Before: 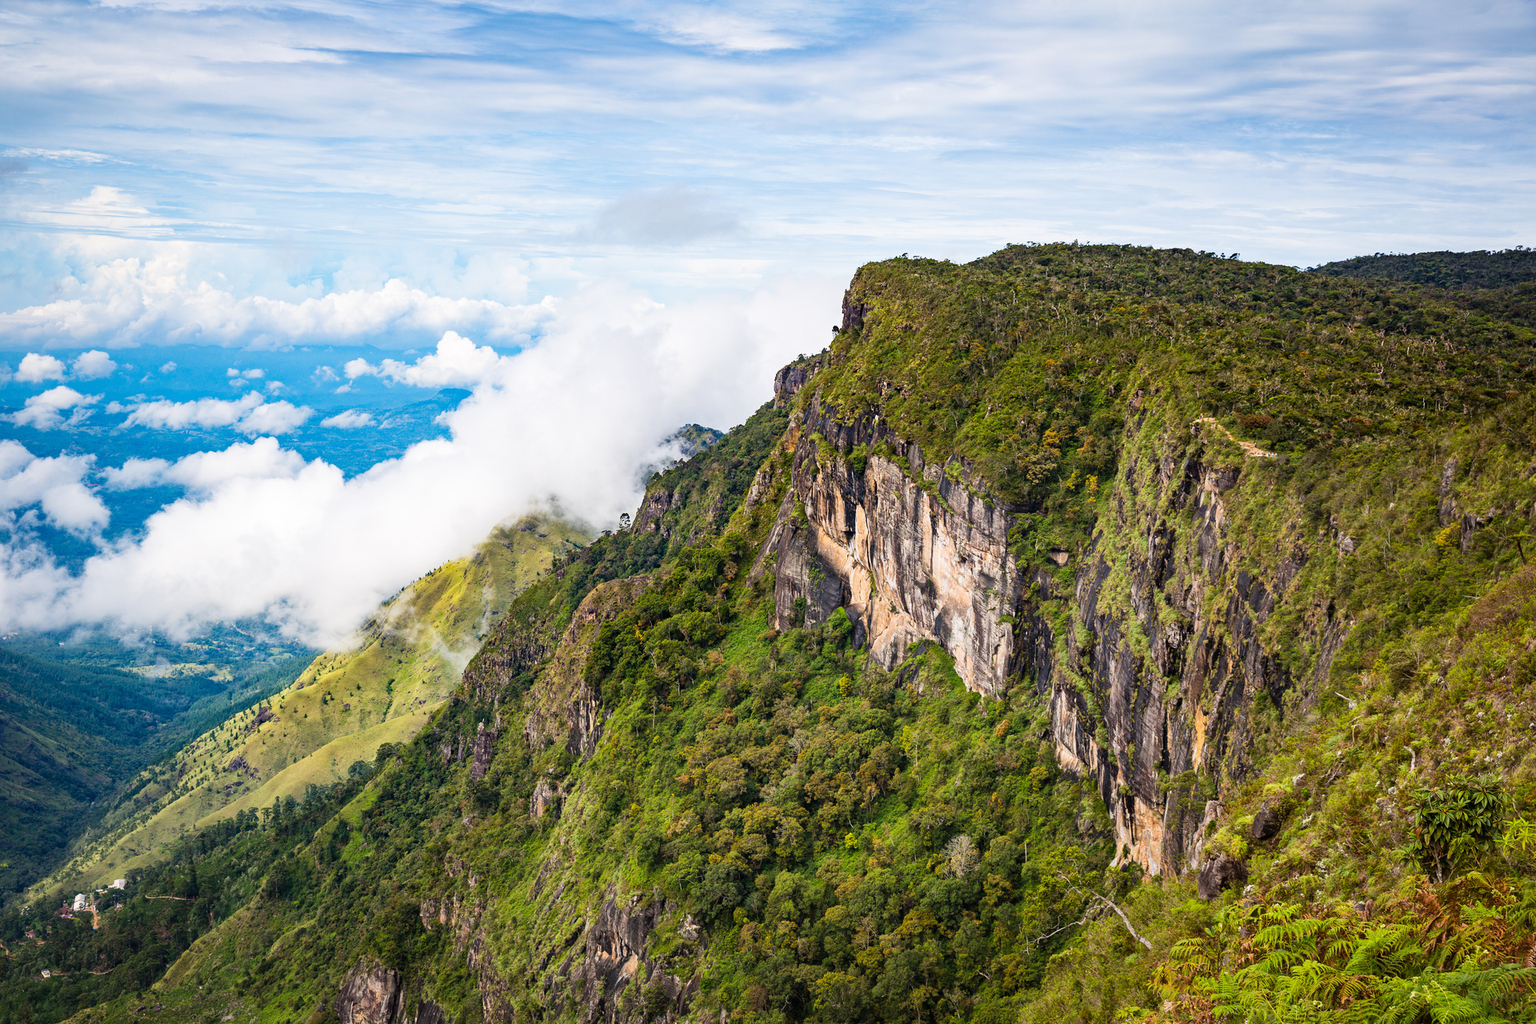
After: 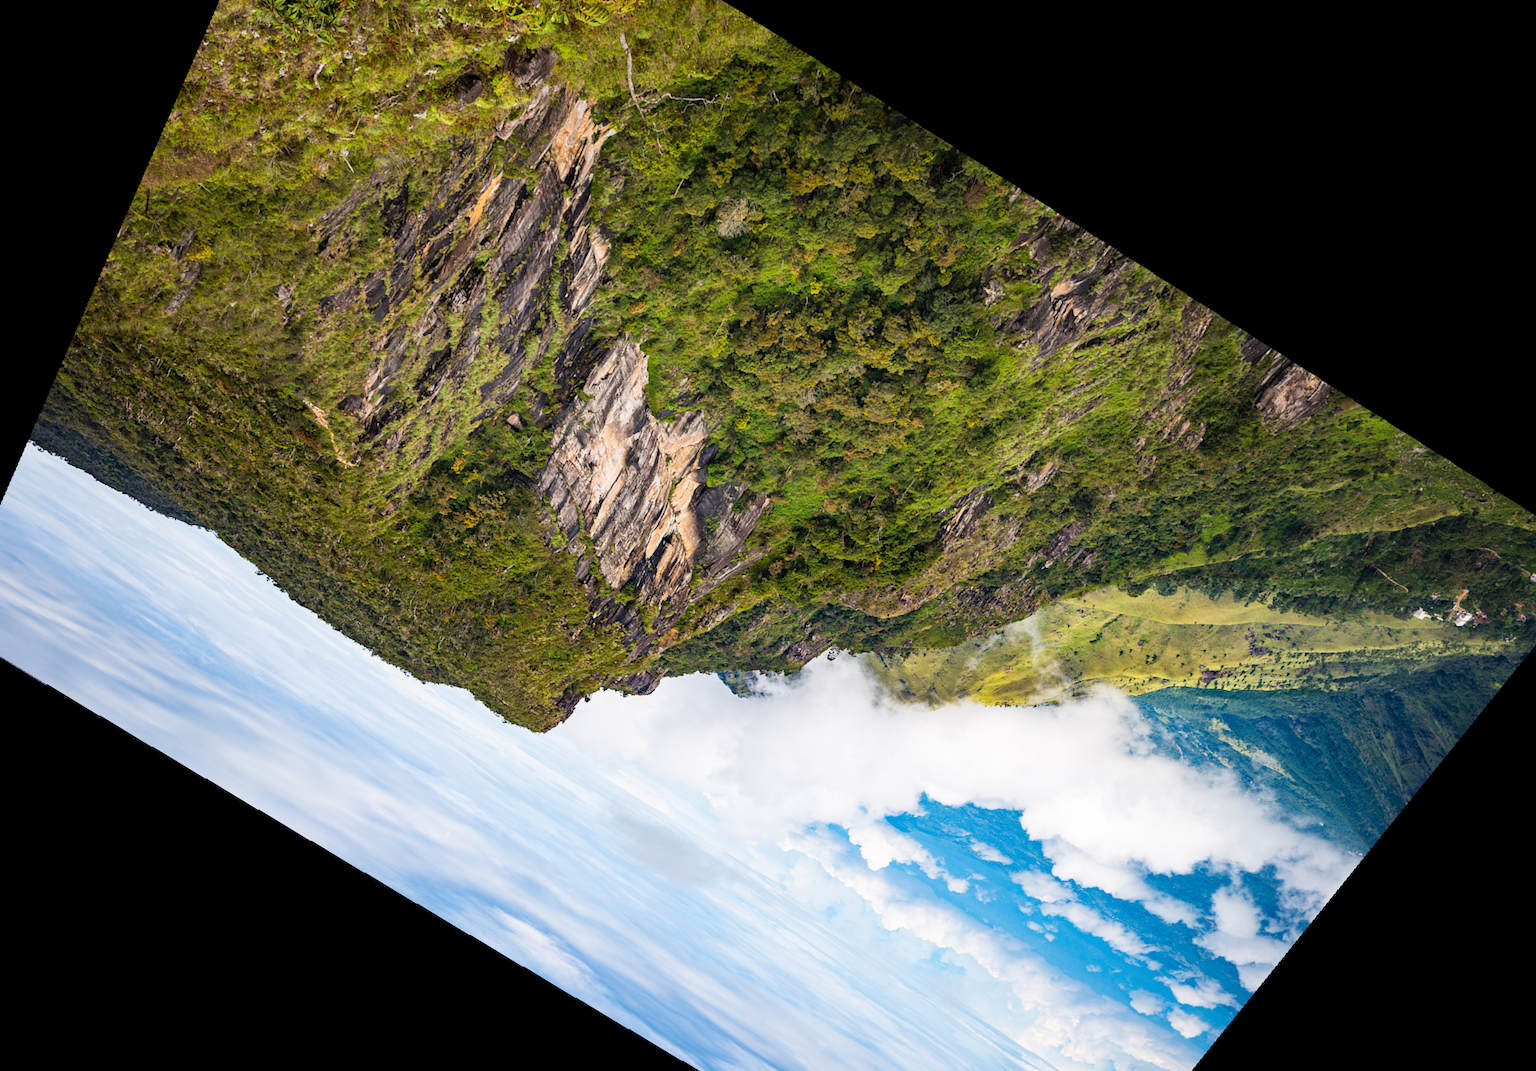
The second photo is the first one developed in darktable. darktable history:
rotate and perspective: rotation 0.128°, lens shift (vertical) -0.181, lens shift (horizontal) -0.044, shear 0.001, automatic cropping off
crop and rotate: angle 148.68°, left 9.111%, top 15.603%, right 4.588%, bottom 17.041%
